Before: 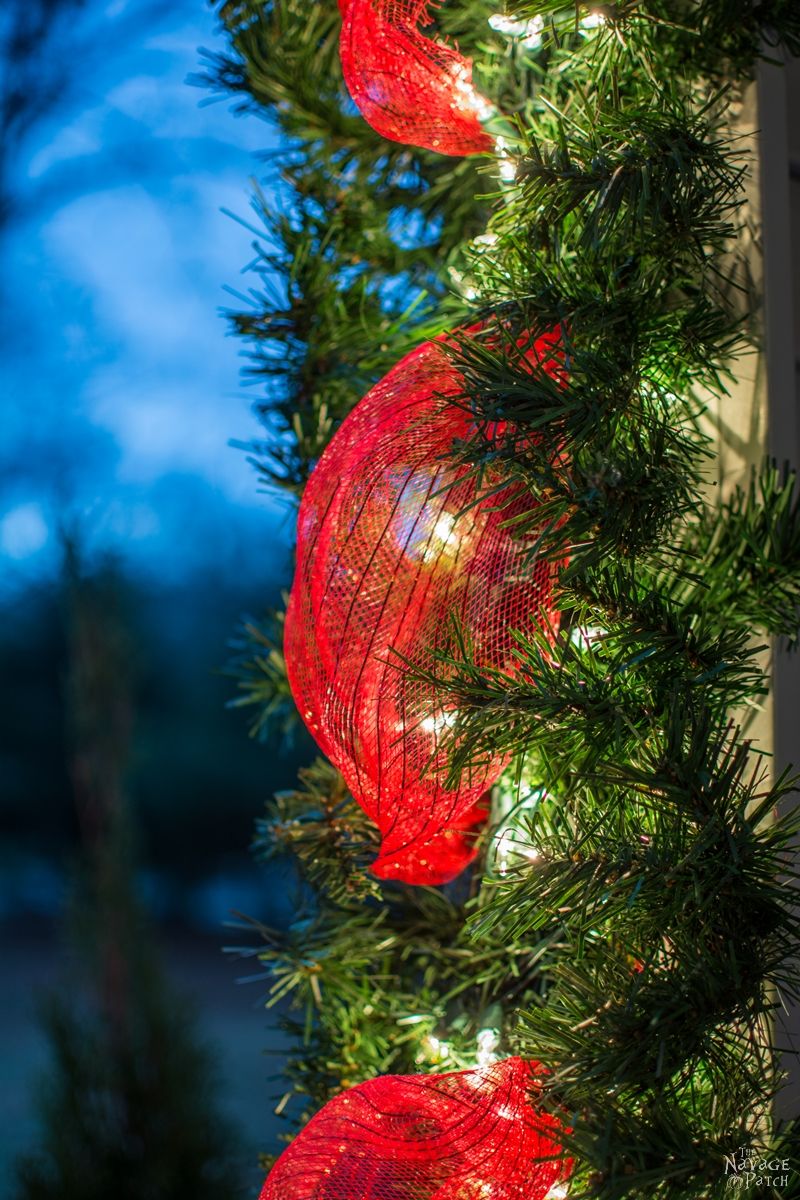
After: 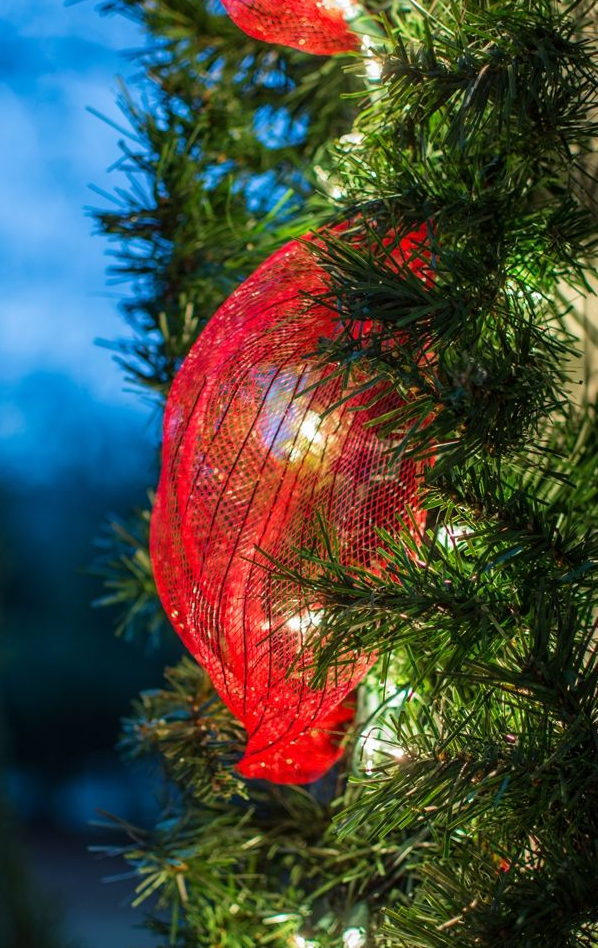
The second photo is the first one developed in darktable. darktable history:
crop: left 16.793%, top 8.429%, right 8.42%, bottom 12.549%
